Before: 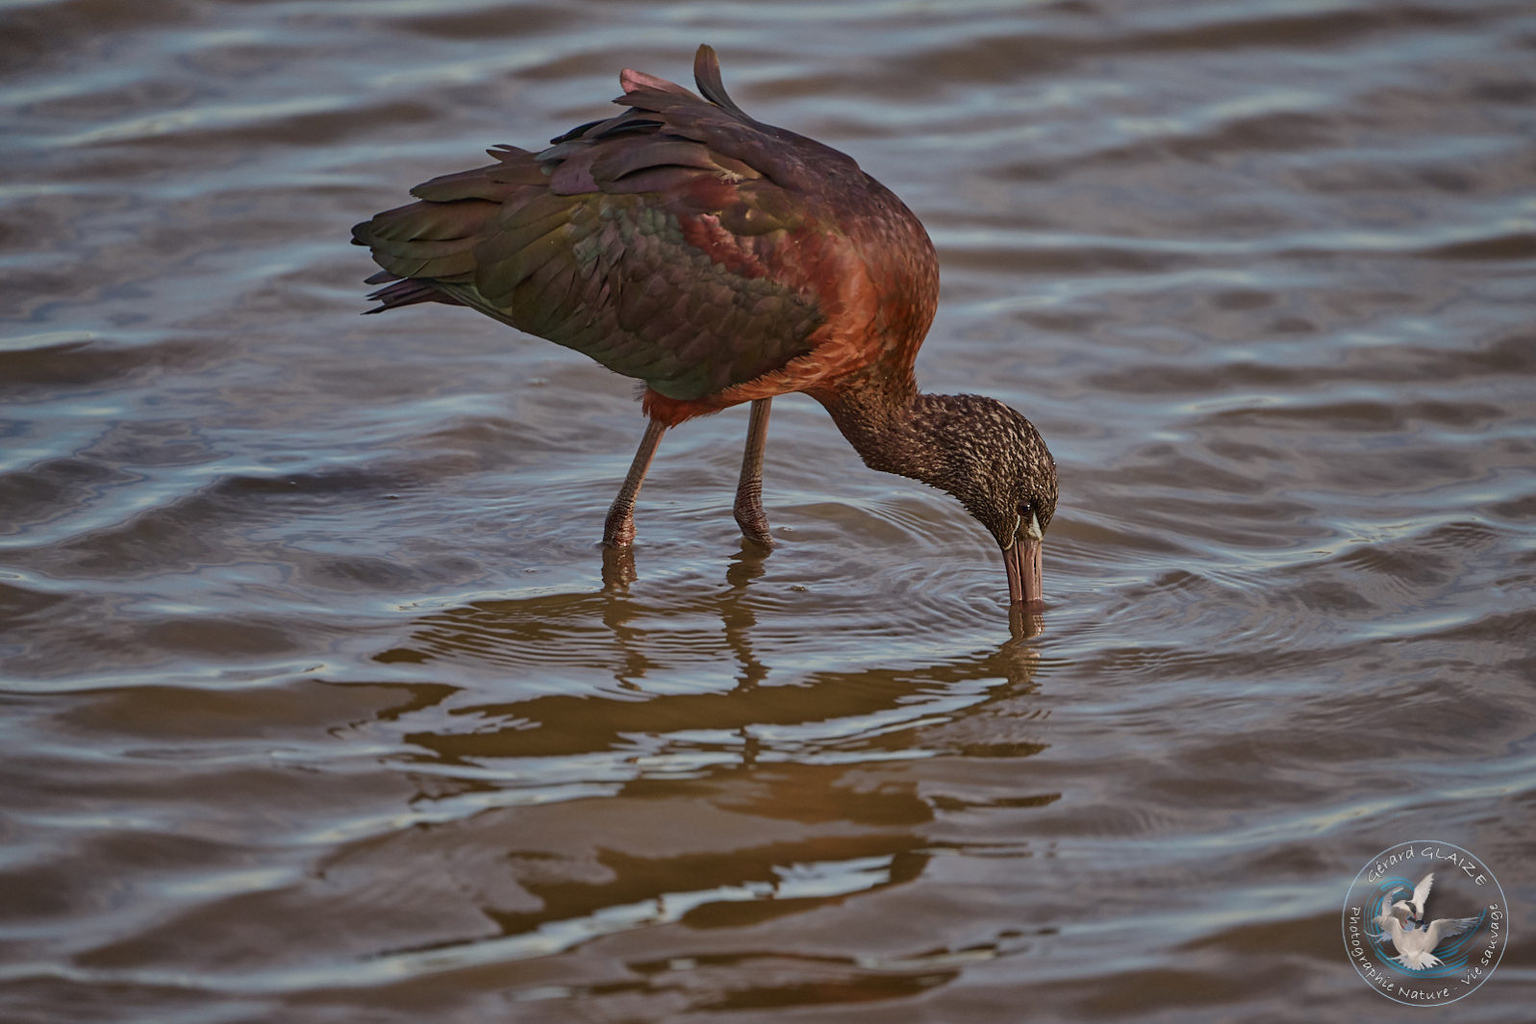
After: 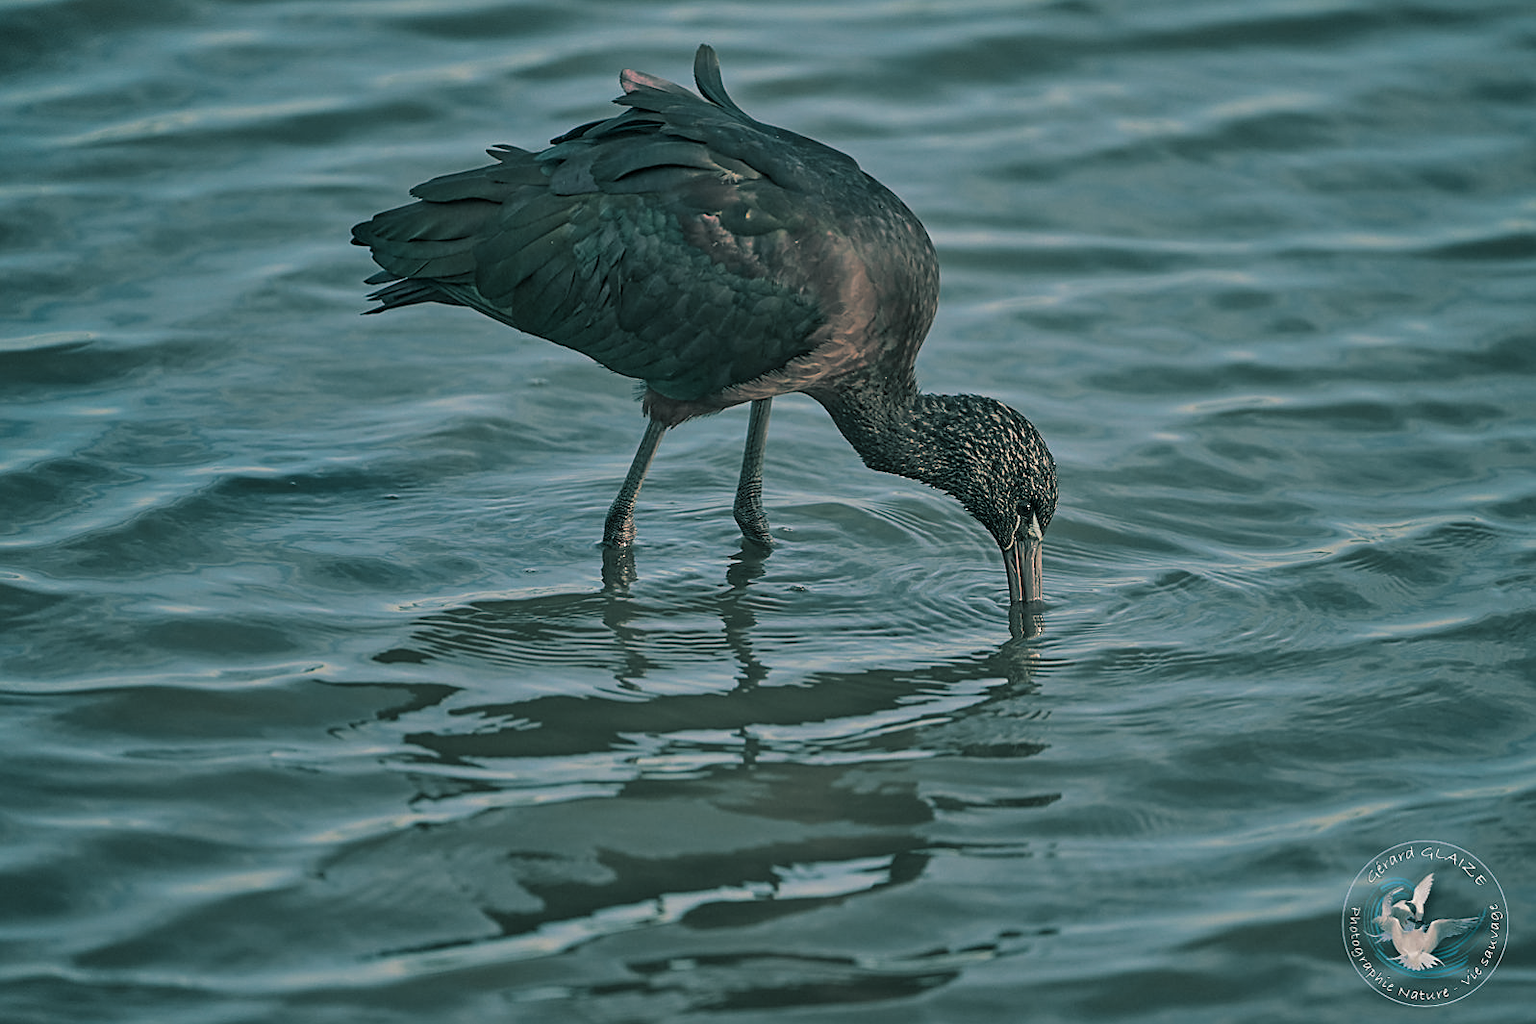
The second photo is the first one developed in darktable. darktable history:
sharpen: on, module defaults
split-toning: shadows › hue 186.43°, highlights › hue 49.29°, compress 30.29%
